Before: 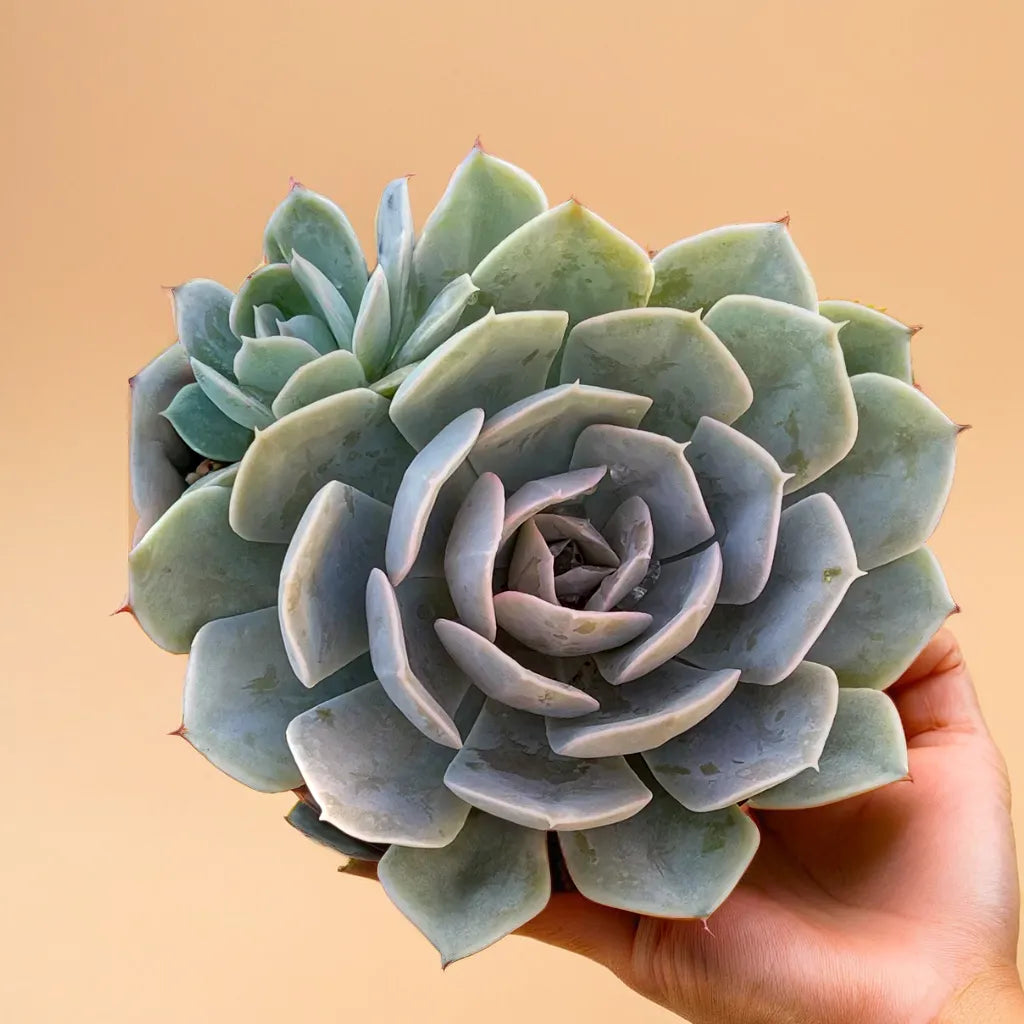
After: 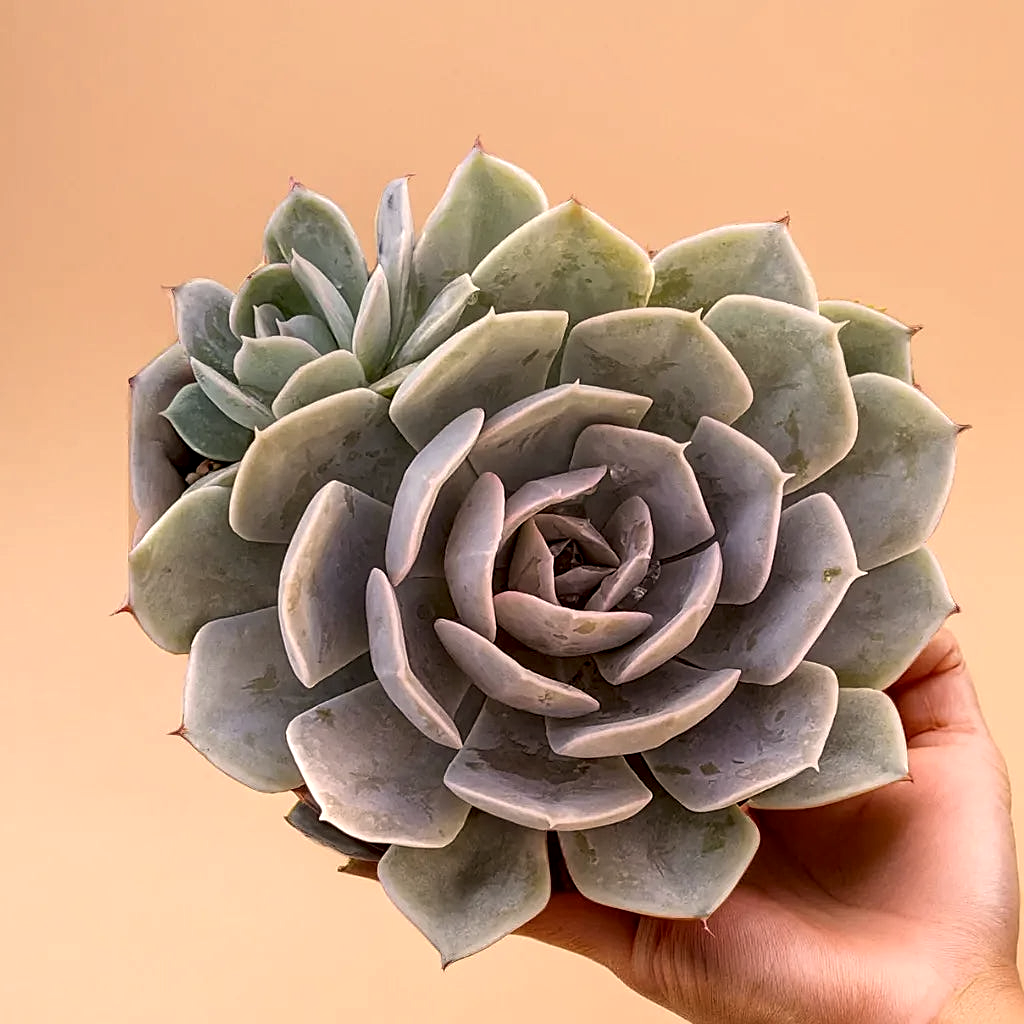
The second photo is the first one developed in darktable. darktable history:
color correction: highlights a* 10.18, highlights b* 9.79, shadows a* 8.44, shadows b* 7.99, saturation 0.785
sharpen: on, module defaults
local contrast: highlights 87%, shadows 78%
